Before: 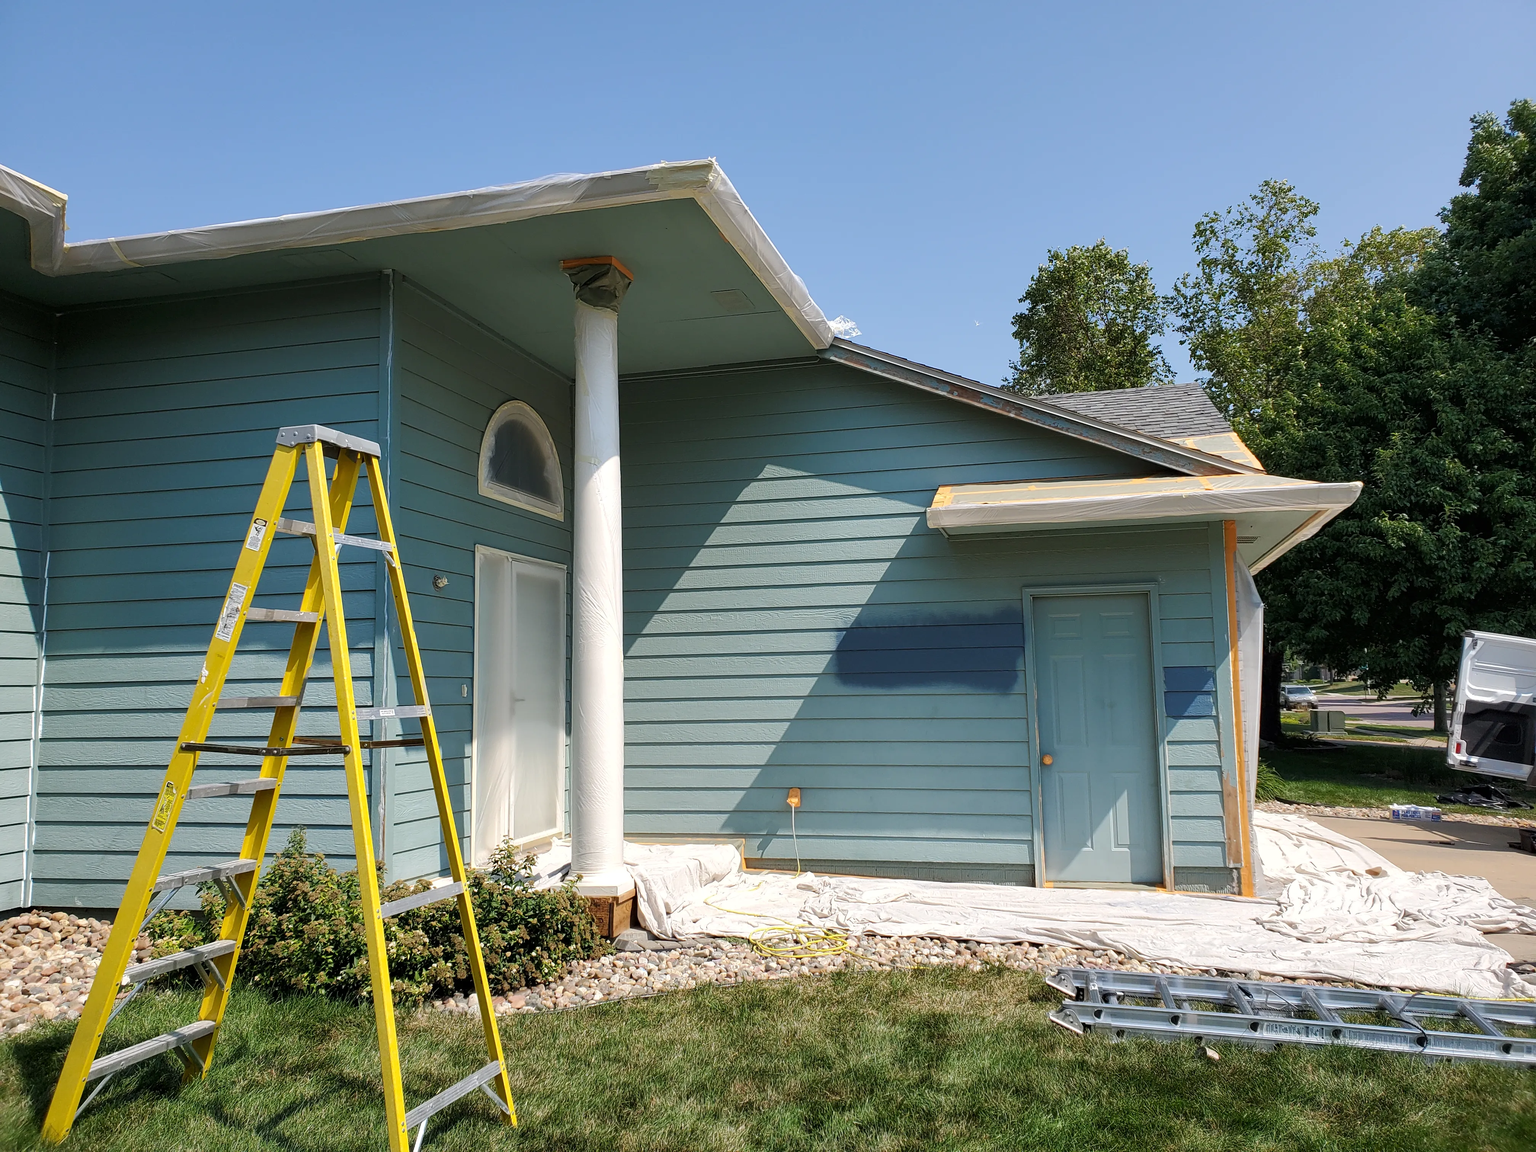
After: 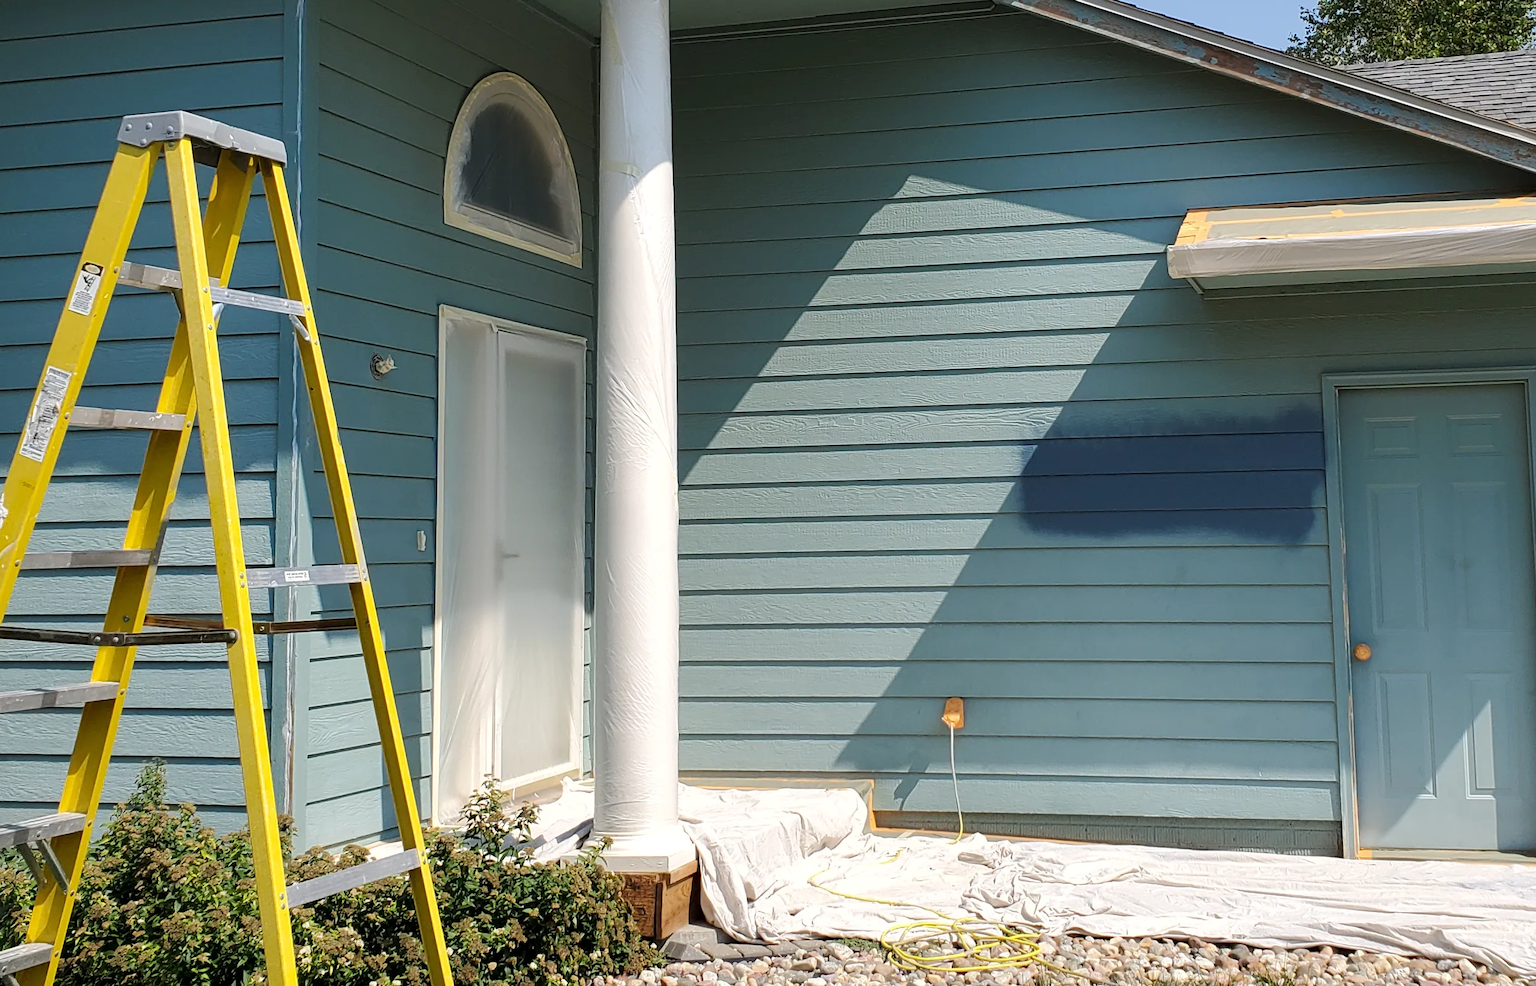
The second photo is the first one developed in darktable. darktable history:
crop: left 13.257%, top 30.911%, right 24.766%, bottom 16.022%
